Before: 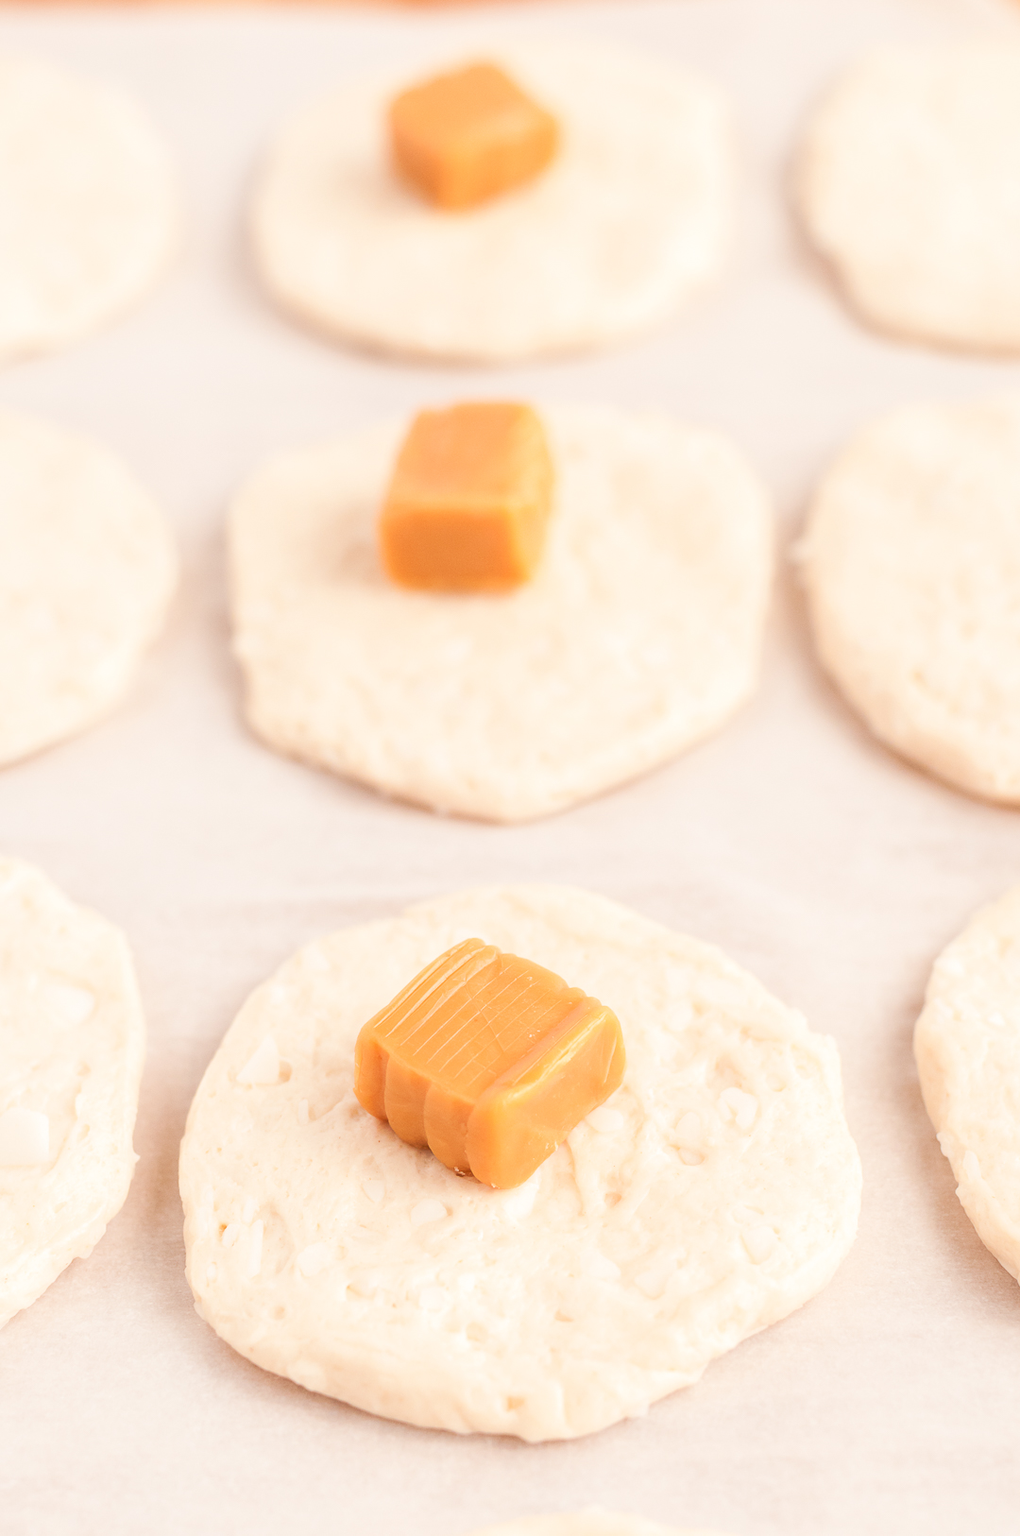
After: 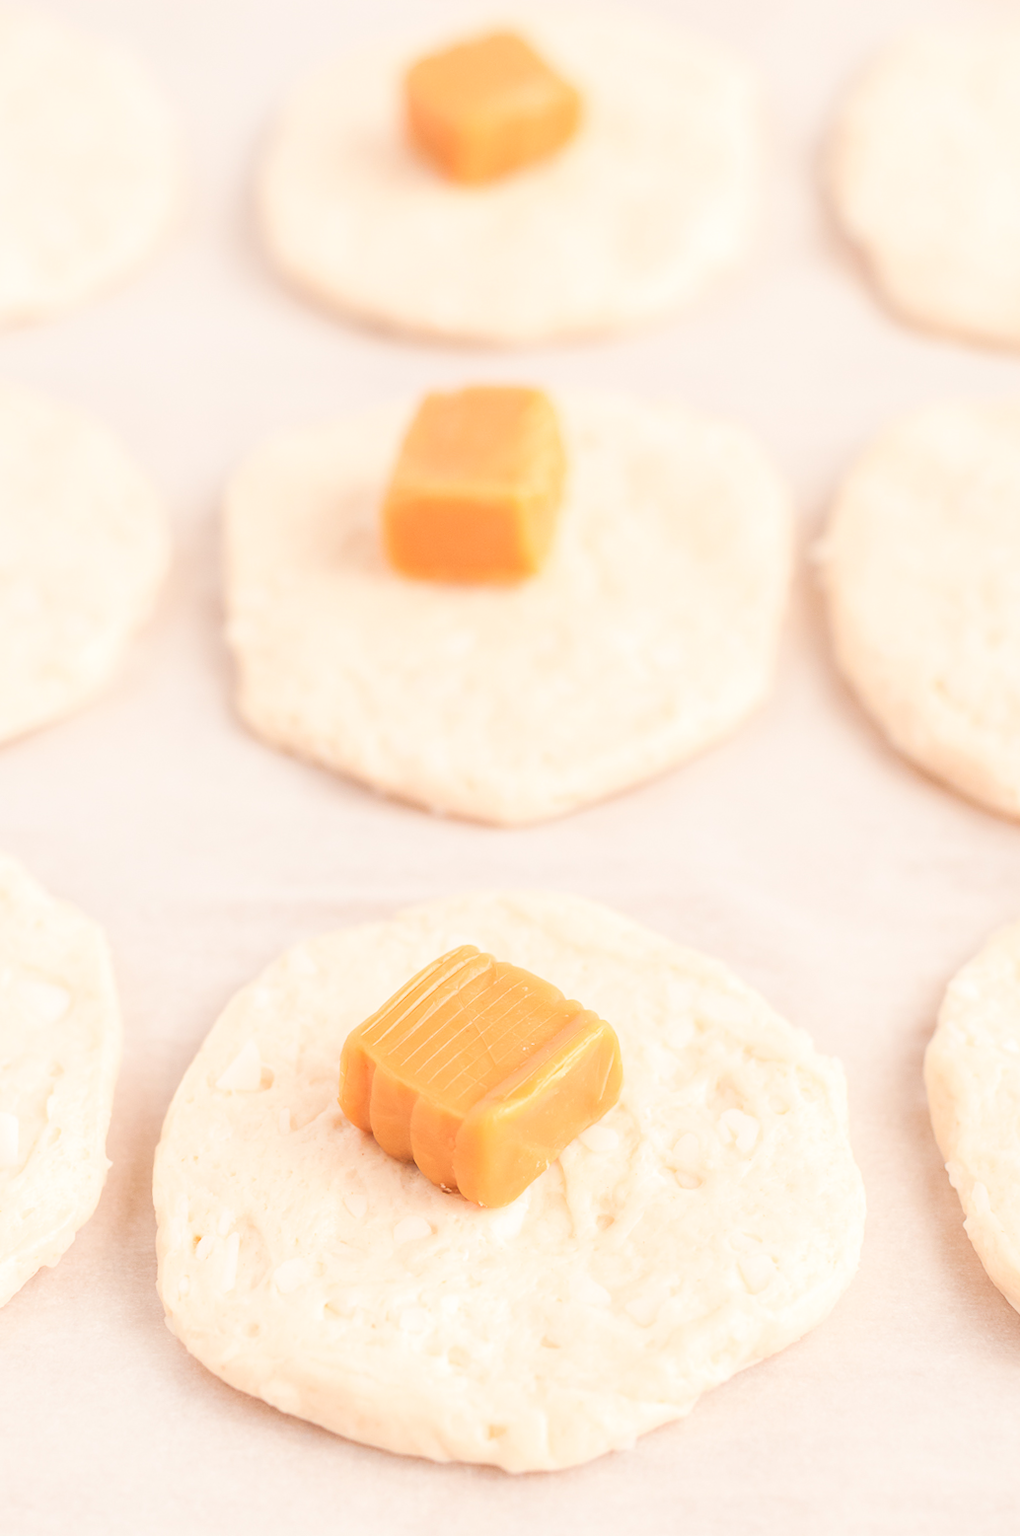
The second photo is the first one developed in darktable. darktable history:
crop and rotate: angle -1.69°
contrast brightness saturation: brightness 0.13
